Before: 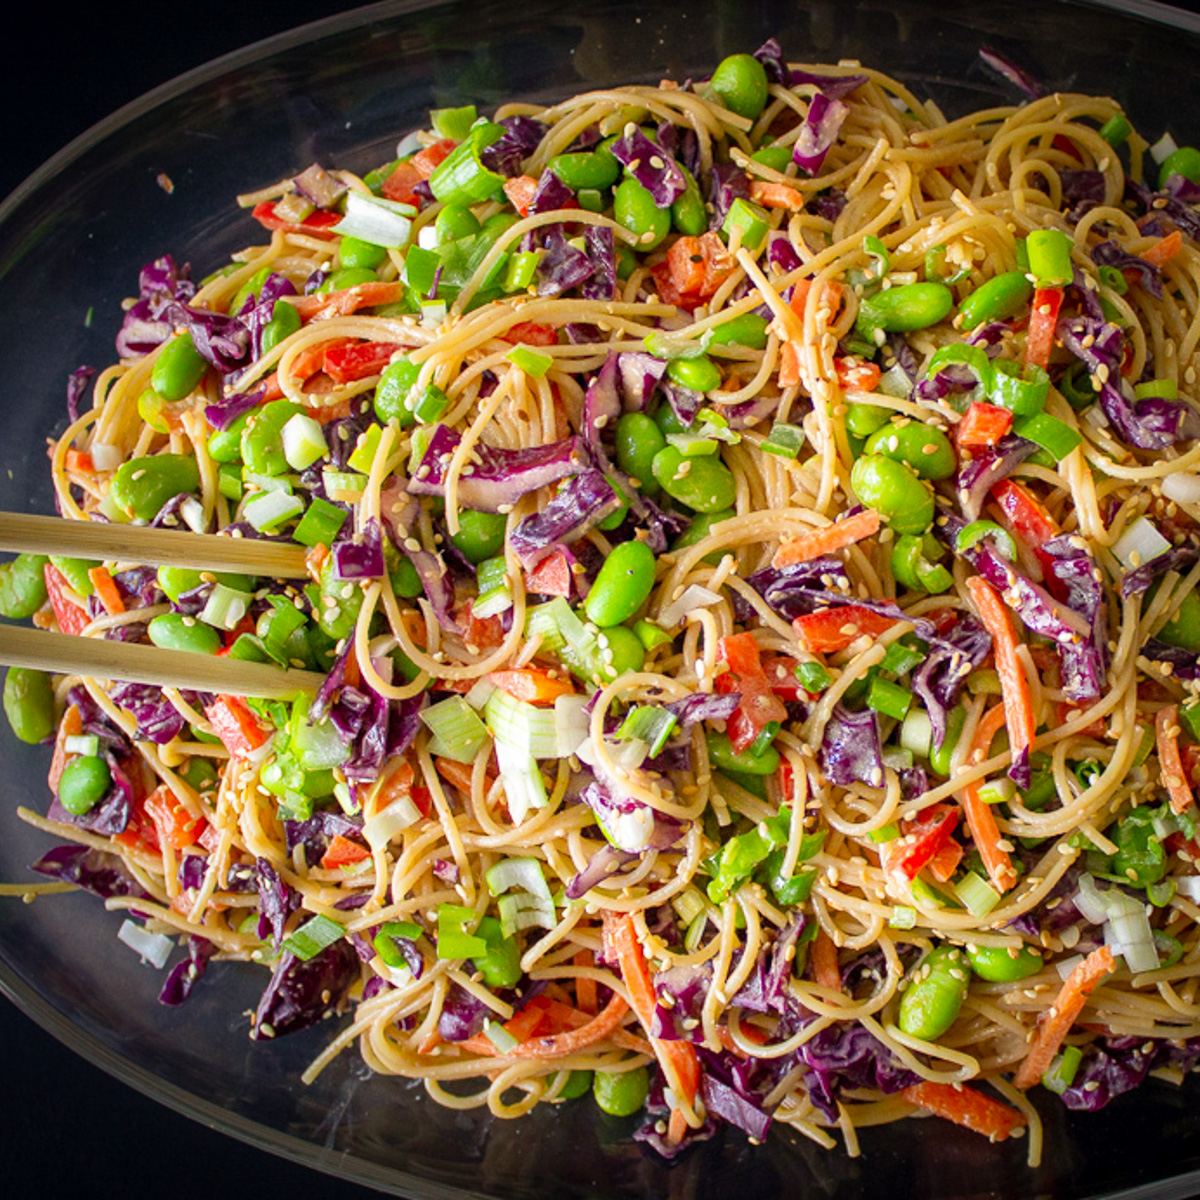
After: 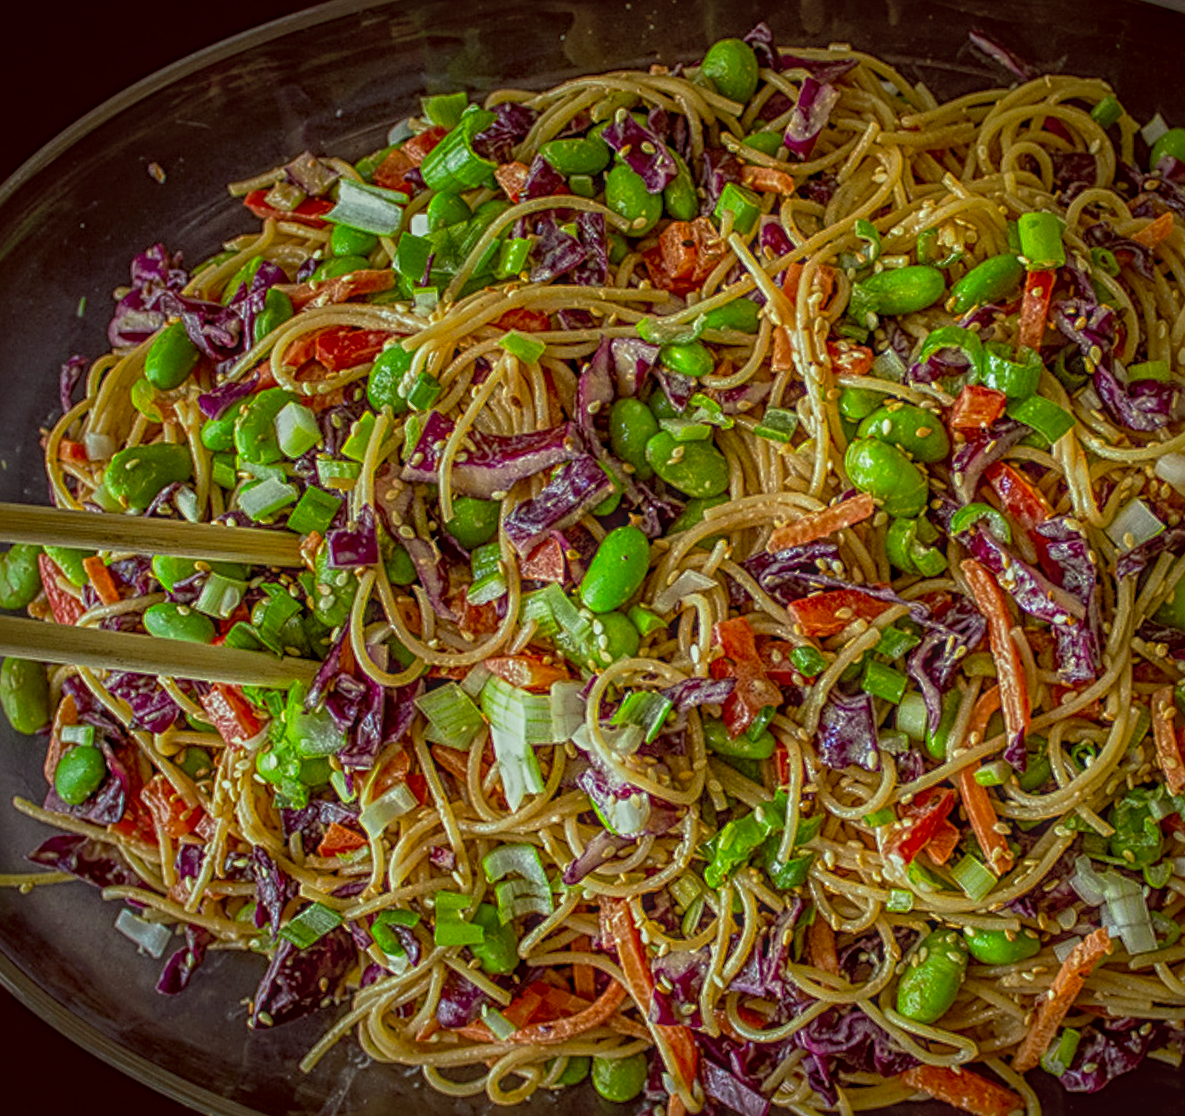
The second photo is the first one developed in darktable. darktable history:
white balance: red 0.925, blue 1.046
rotate and perspective: rotation -0.45°, automatic cropping original format, crop left 0.008, crop right 0.992, crop top 0.012, crop bottom 0.988
crop: top 0.448%, right 0.264%, bottom 5.045%
base curve: curves: ch0 [(0, 0) (0.595, 0.418) (1, 1)], preserve colors none
local contrast: highlights 20%, shadows 30%, detail 200%, midtone range 0.2
sharpen: radius 4
color balance: lift [1.001, 1.007, 1, 0.993], gamma [1.023, 1.026, 1.01, 0.974], gain [0.964, 1.059, 1.073, 0.927]
